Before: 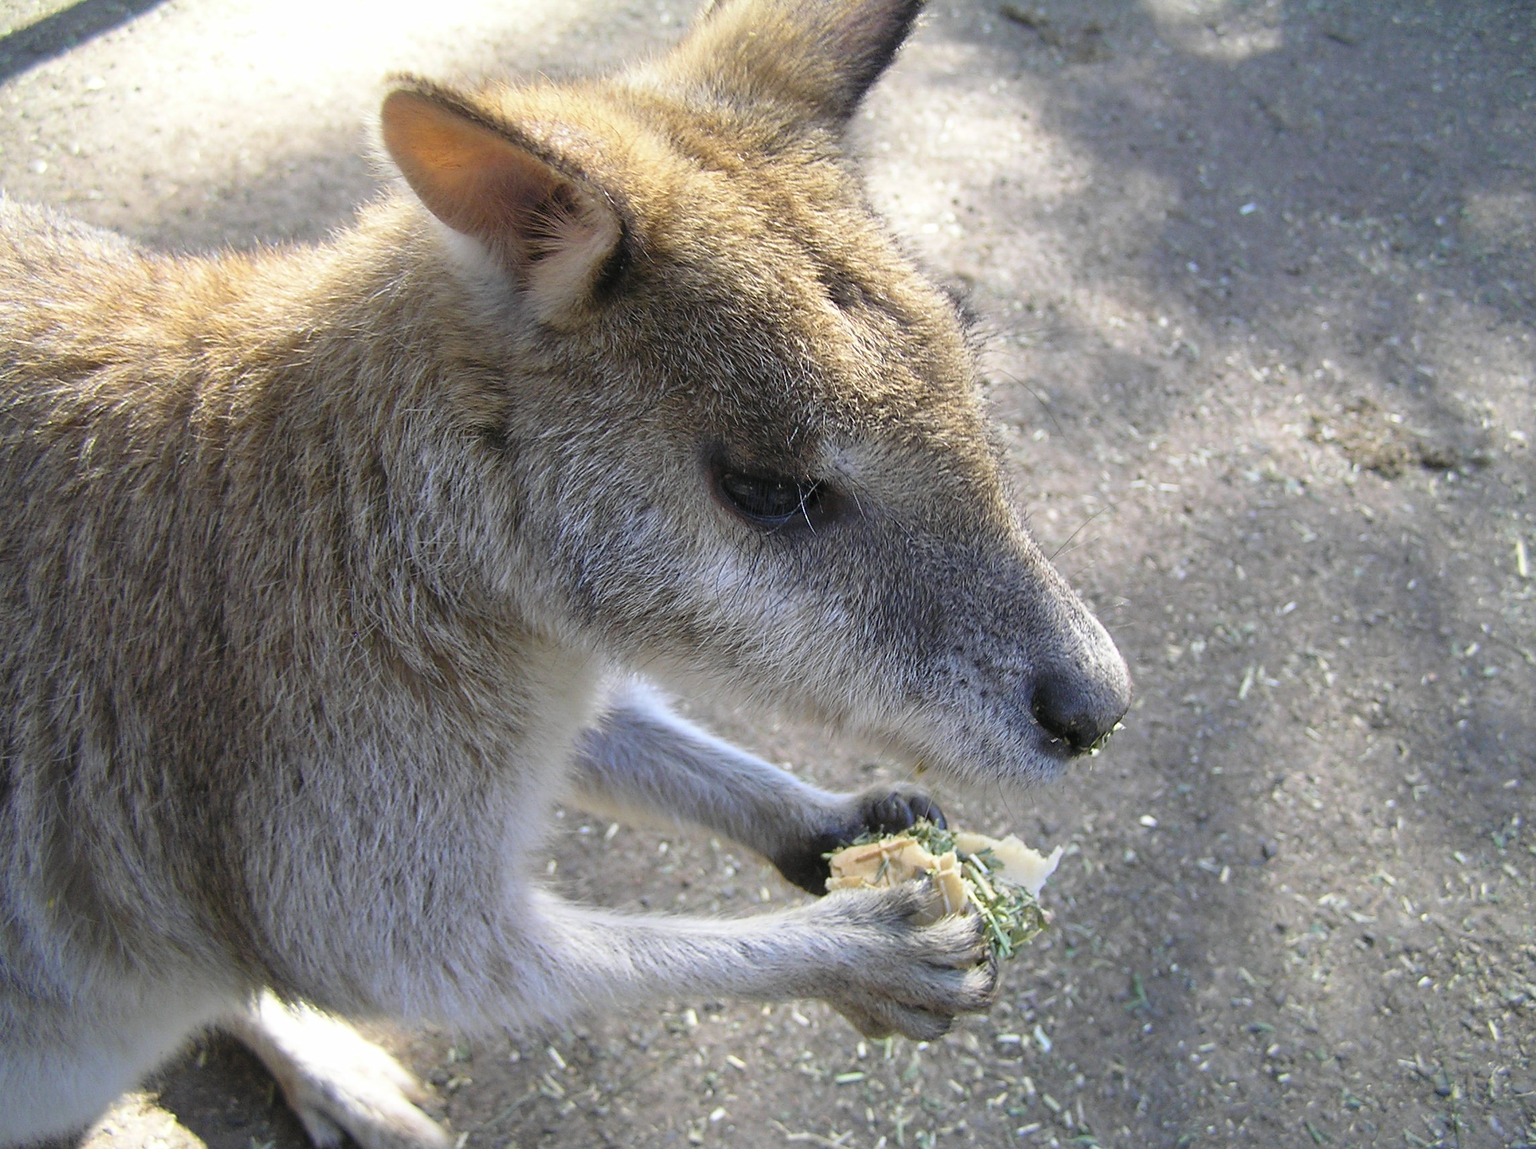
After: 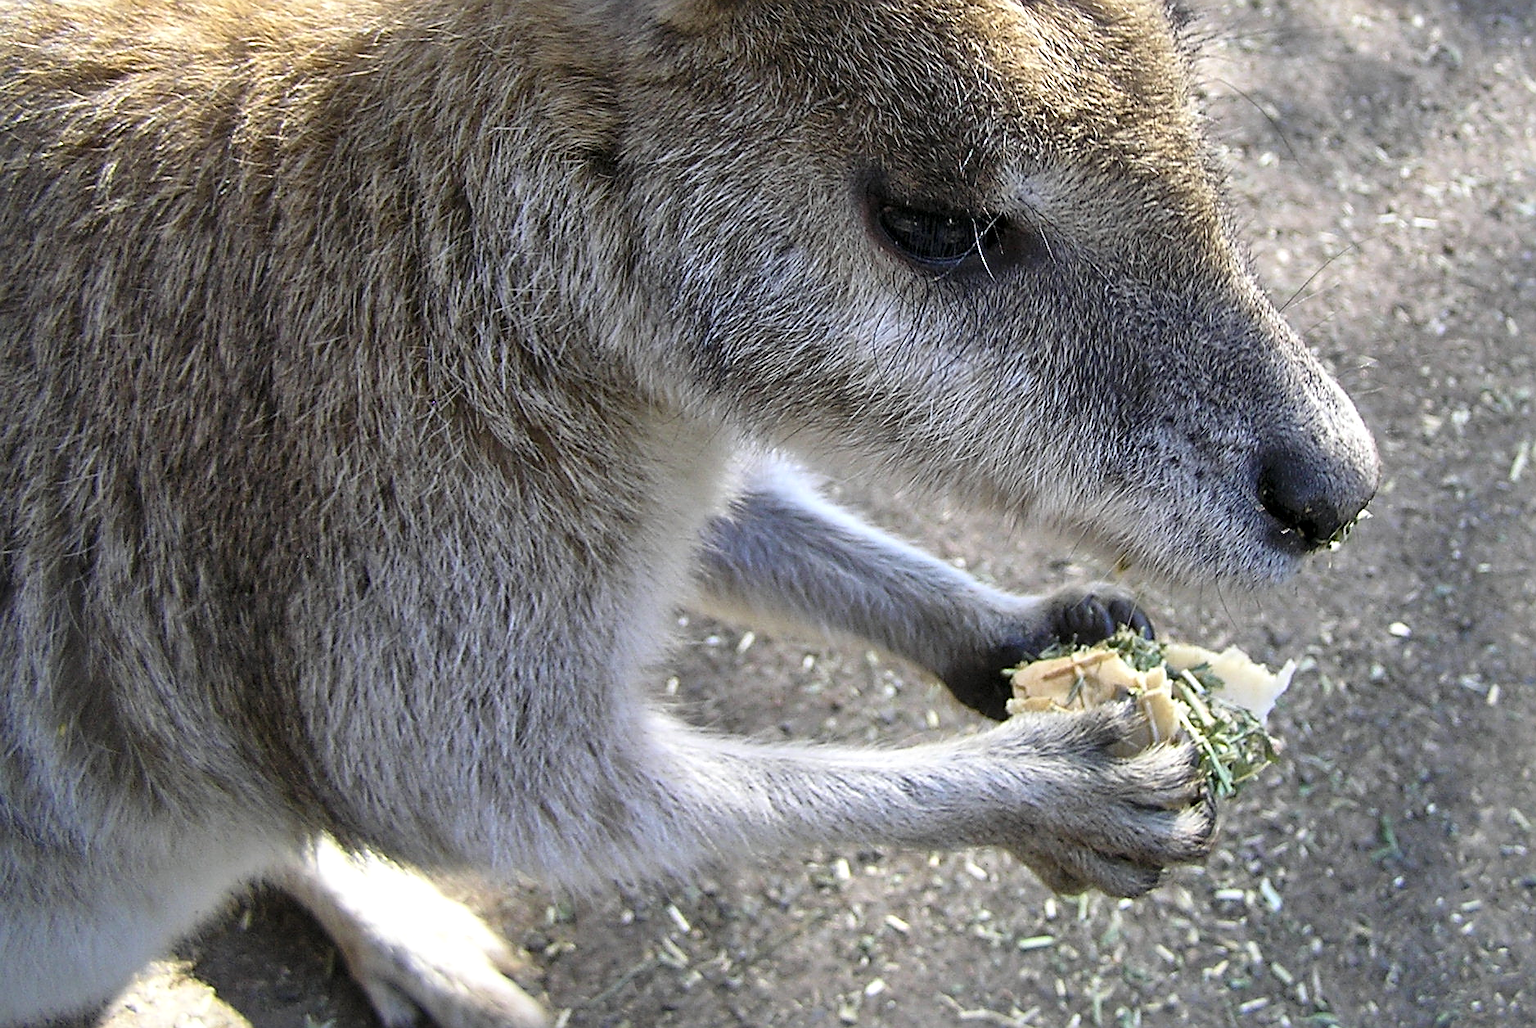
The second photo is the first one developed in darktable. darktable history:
sharpen: on, module defaults
crop: top 26.531%, right 17.959%
local contrast: mode bilateral grid, contrast 25, coarseness 60, detail 151%, midtone range 0.2
